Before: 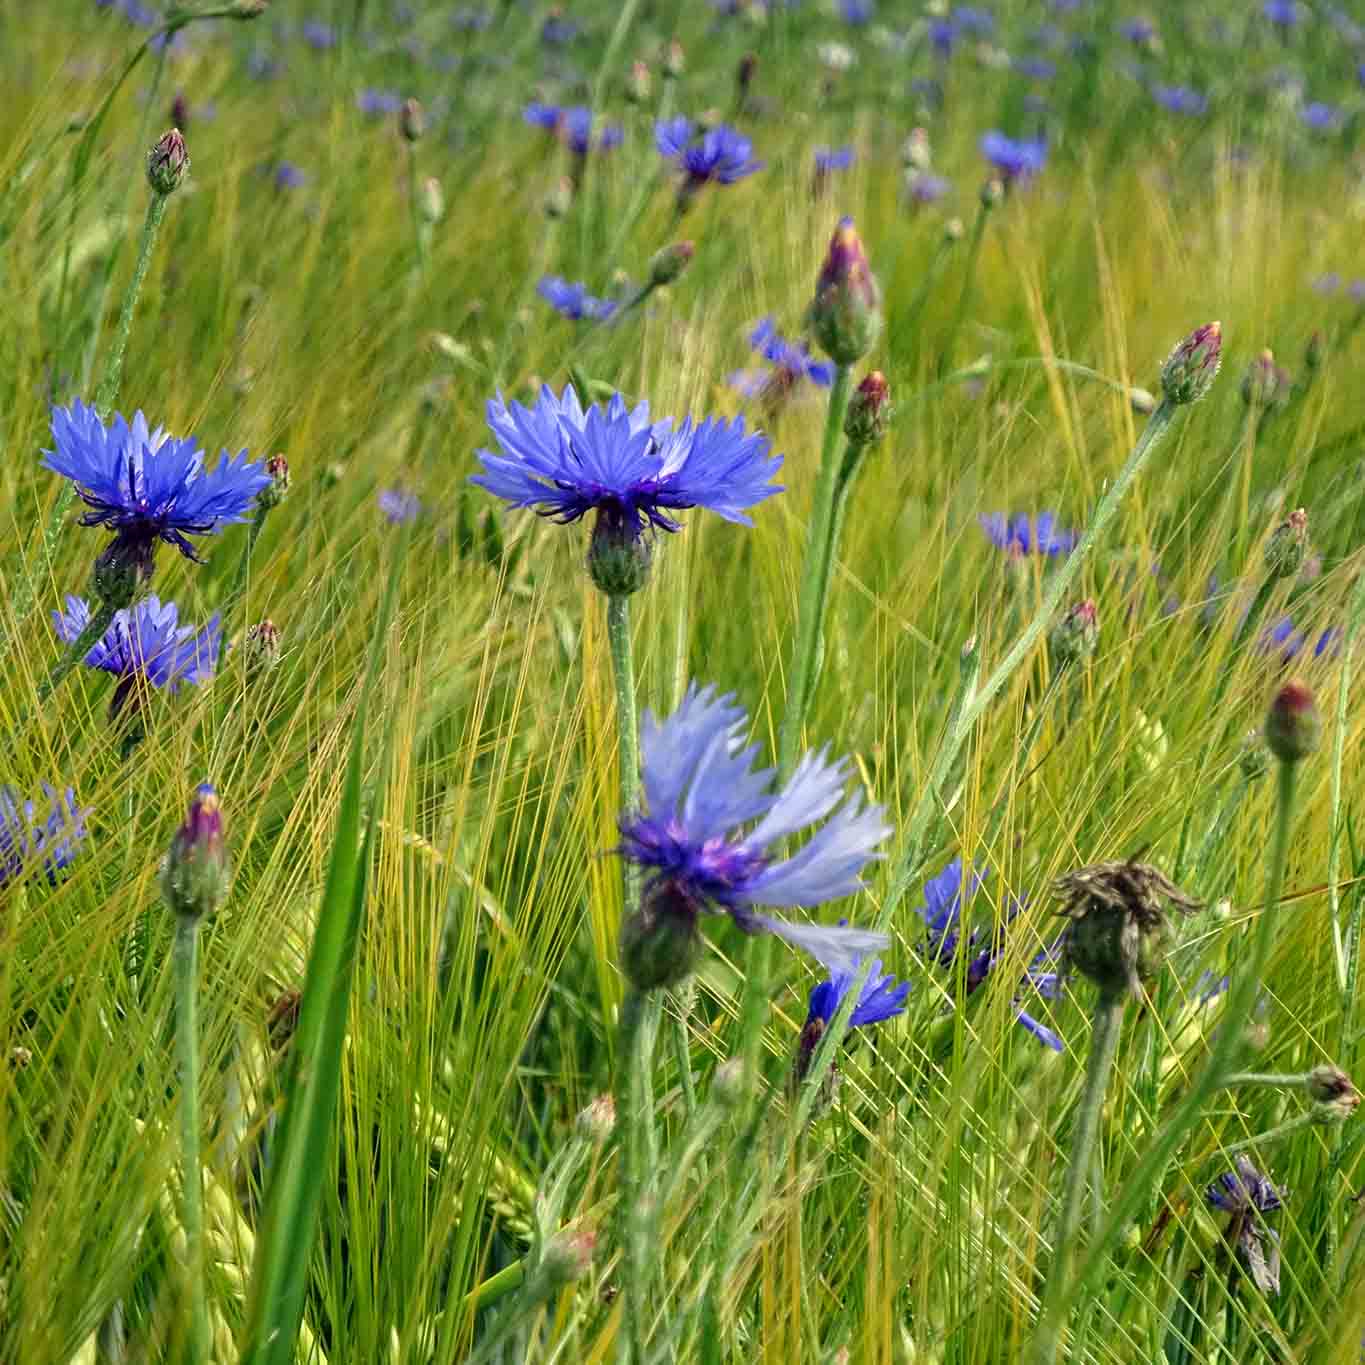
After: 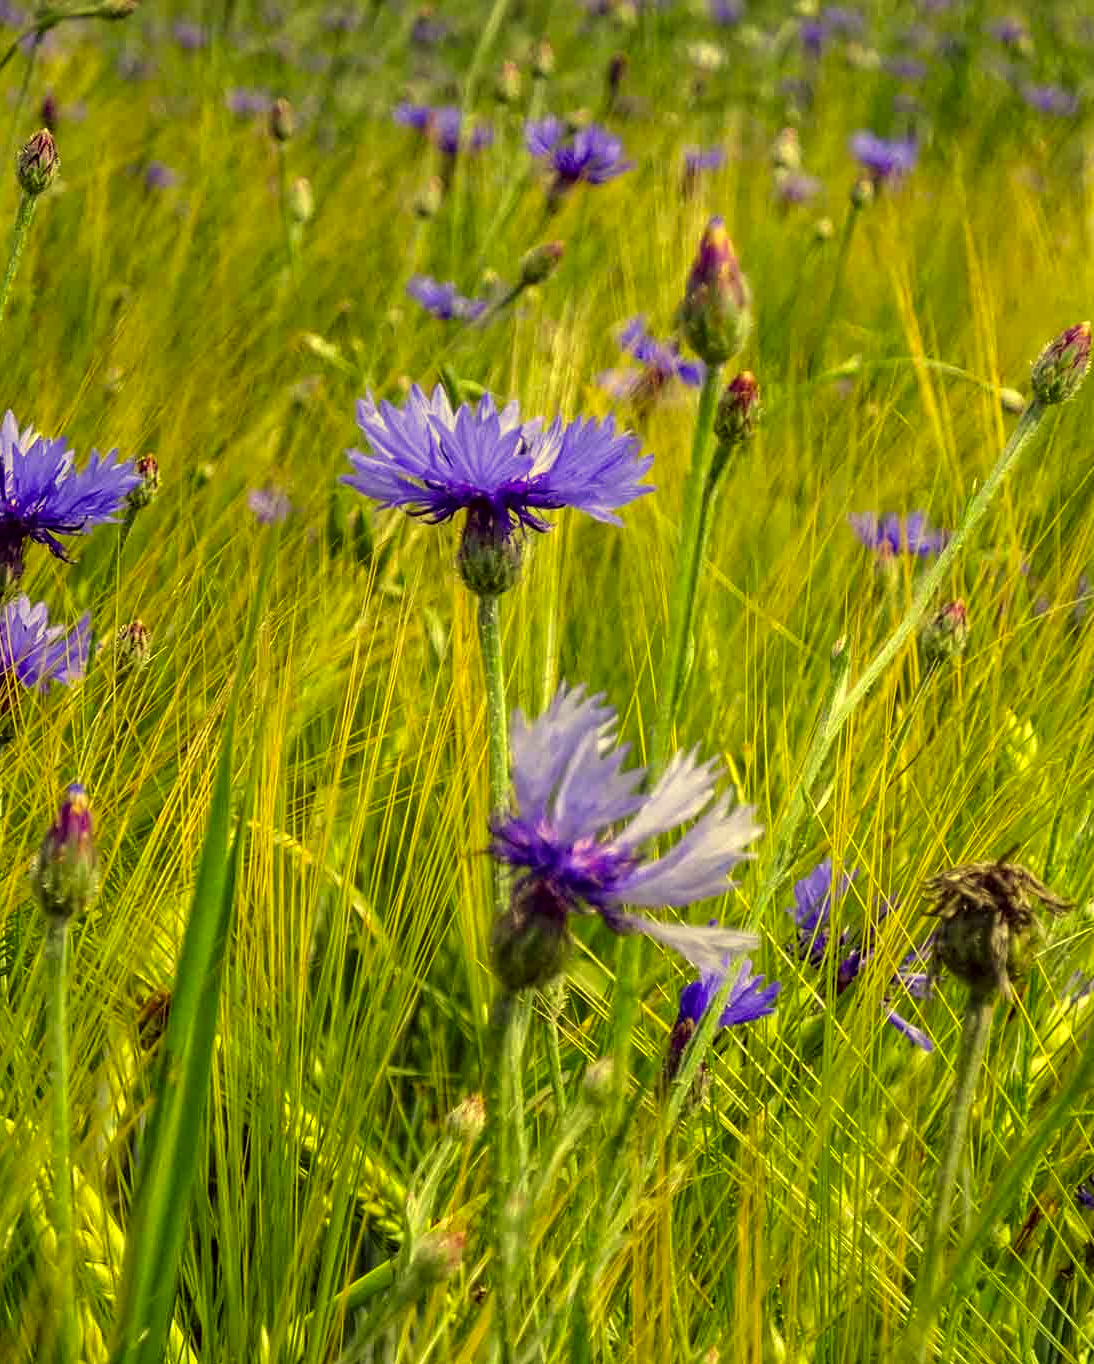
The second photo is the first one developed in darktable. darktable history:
crop and rotate: left 9.597%, right 10.195%
local contrast: on, module defaults
color correction: highlights a* -0.482, highlights b* 40, shadows a* 9.8, shadows b* -0.161
